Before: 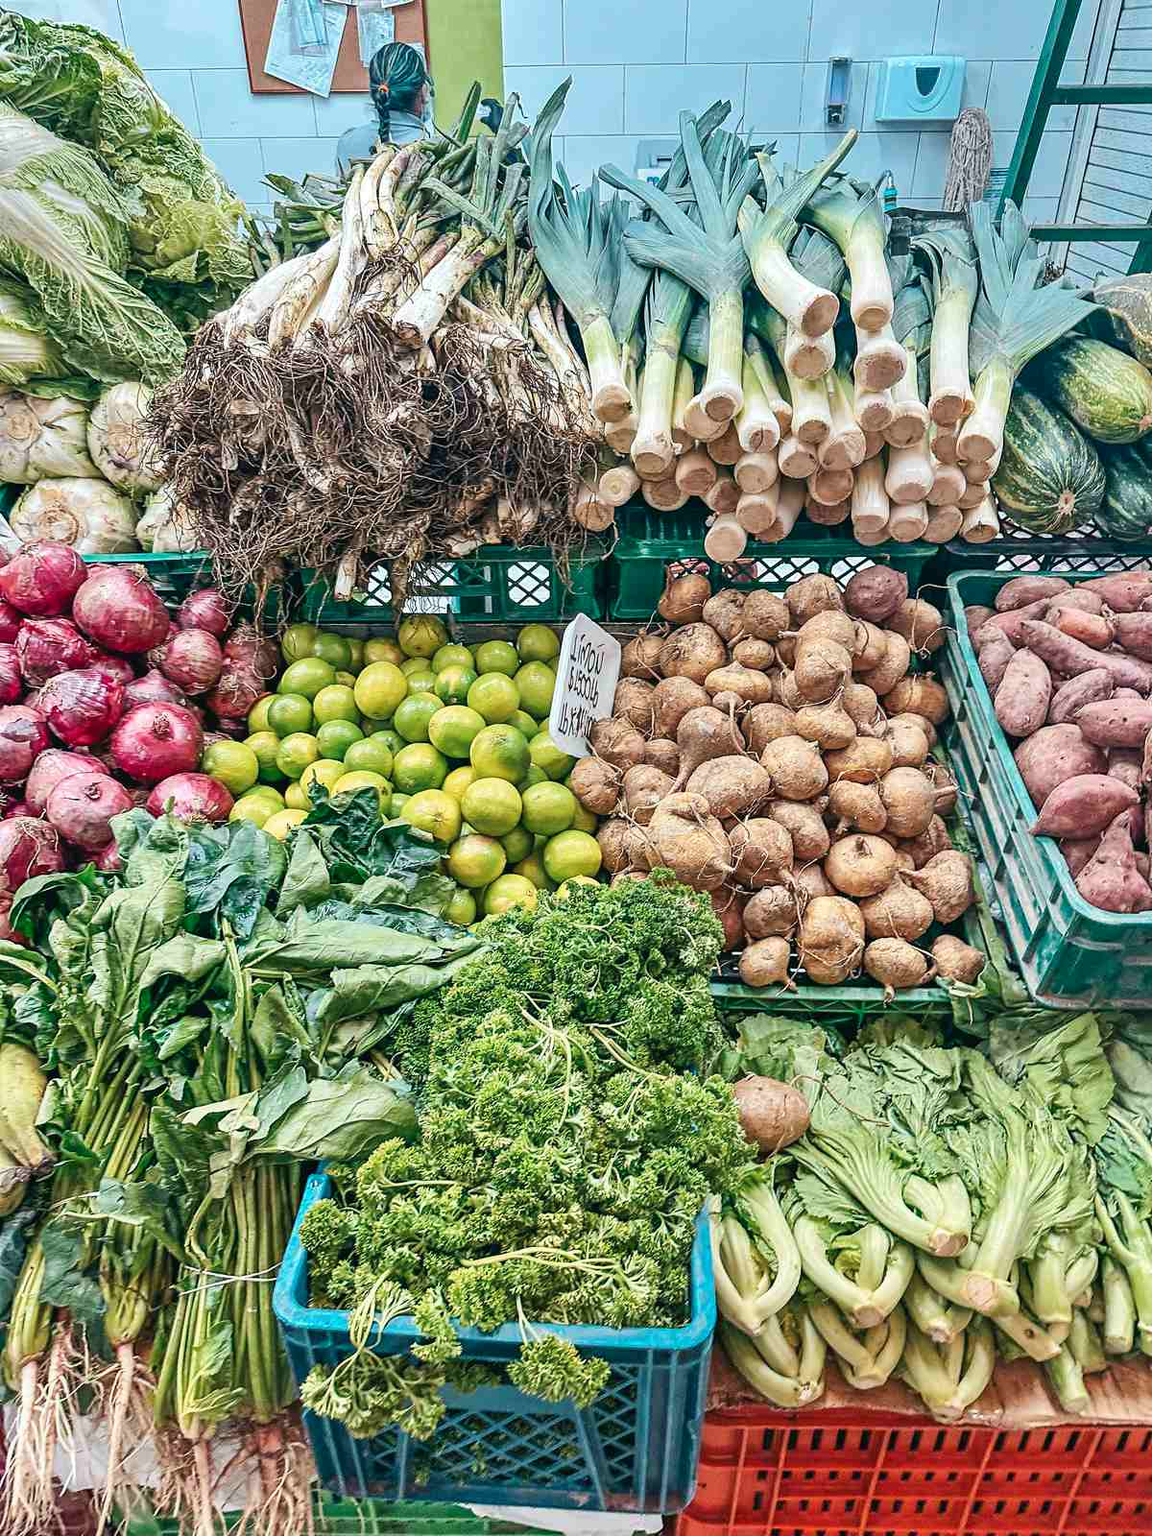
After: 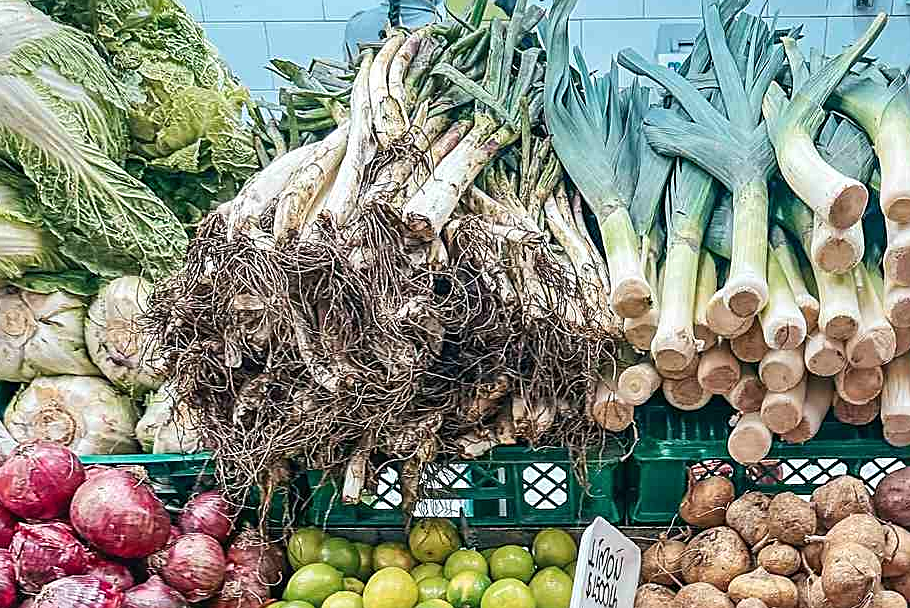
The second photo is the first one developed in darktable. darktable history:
sharpen: on, module defaults
crop: left 0.511%, top 7.637%, right 23.606%, bottom 54.334%
